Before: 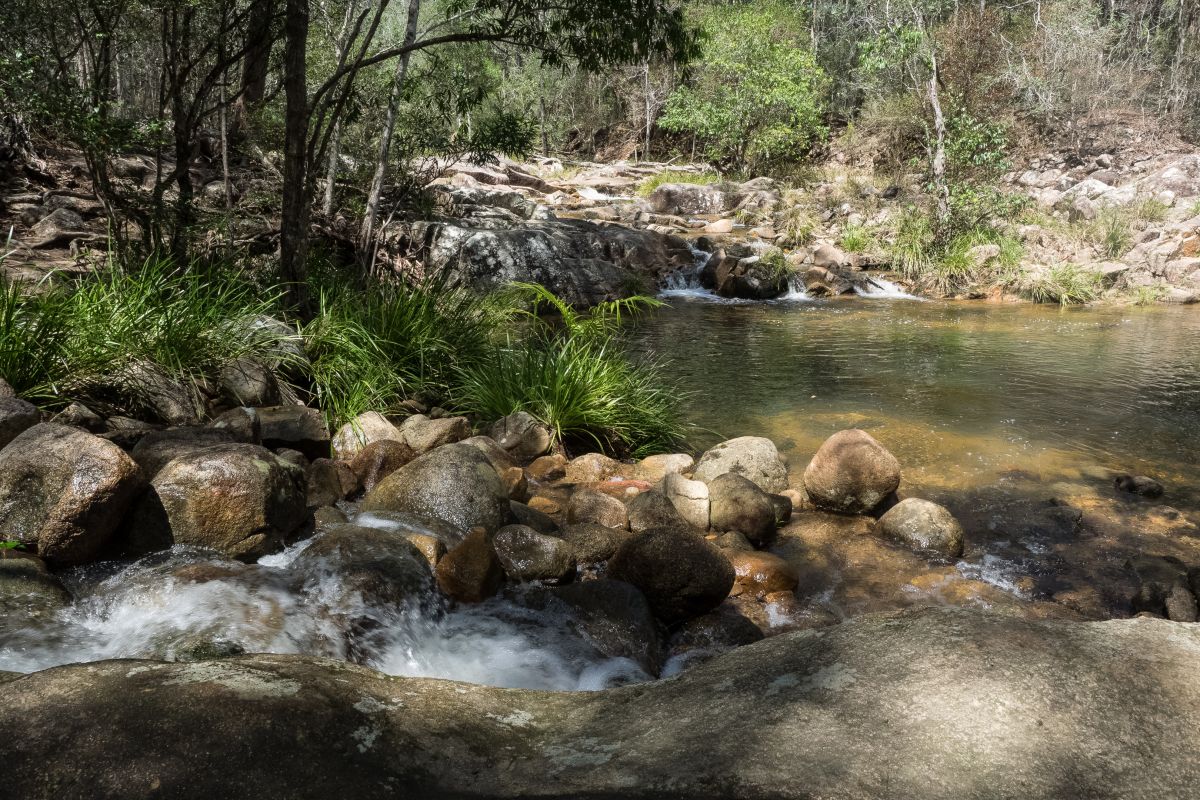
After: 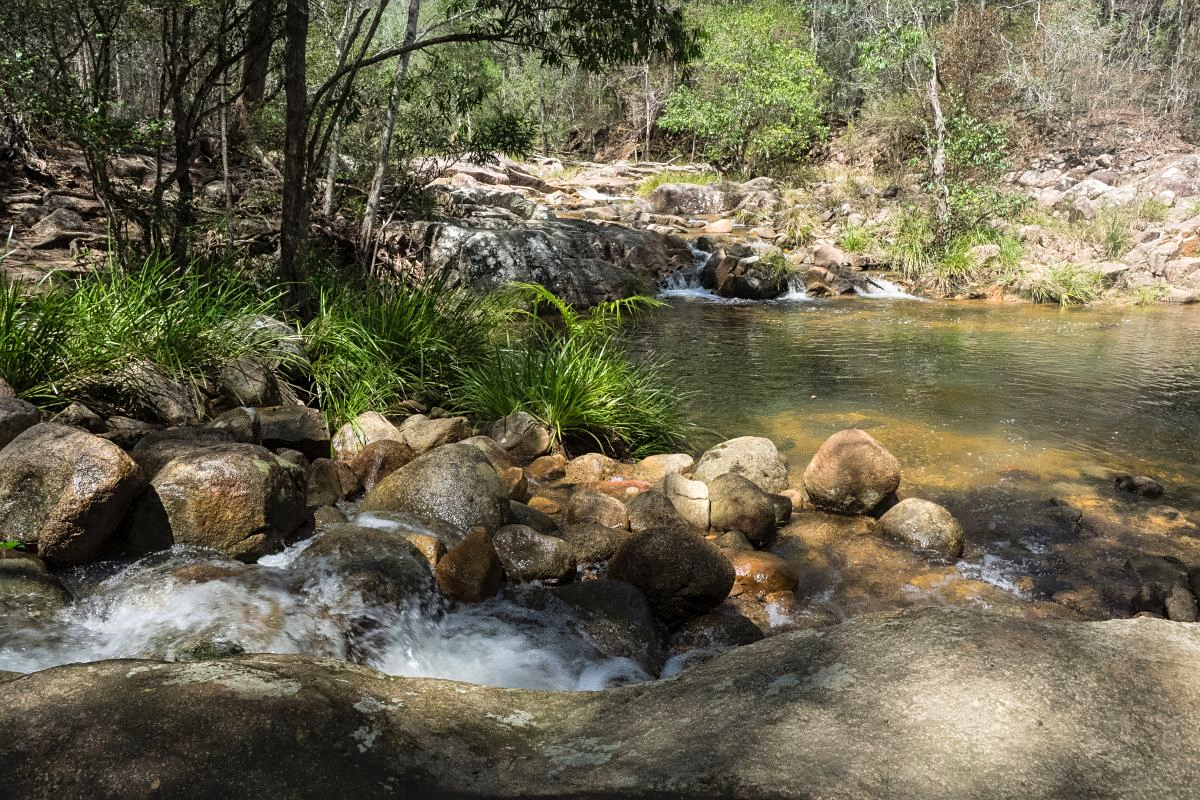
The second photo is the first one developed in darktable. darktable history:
sharpen: amount 0.2
contrast brightness saturation: contrast 0.07, brightness 0.08, saturation 0.18
grain: coarseness 0.09 ISO, strength 10%
